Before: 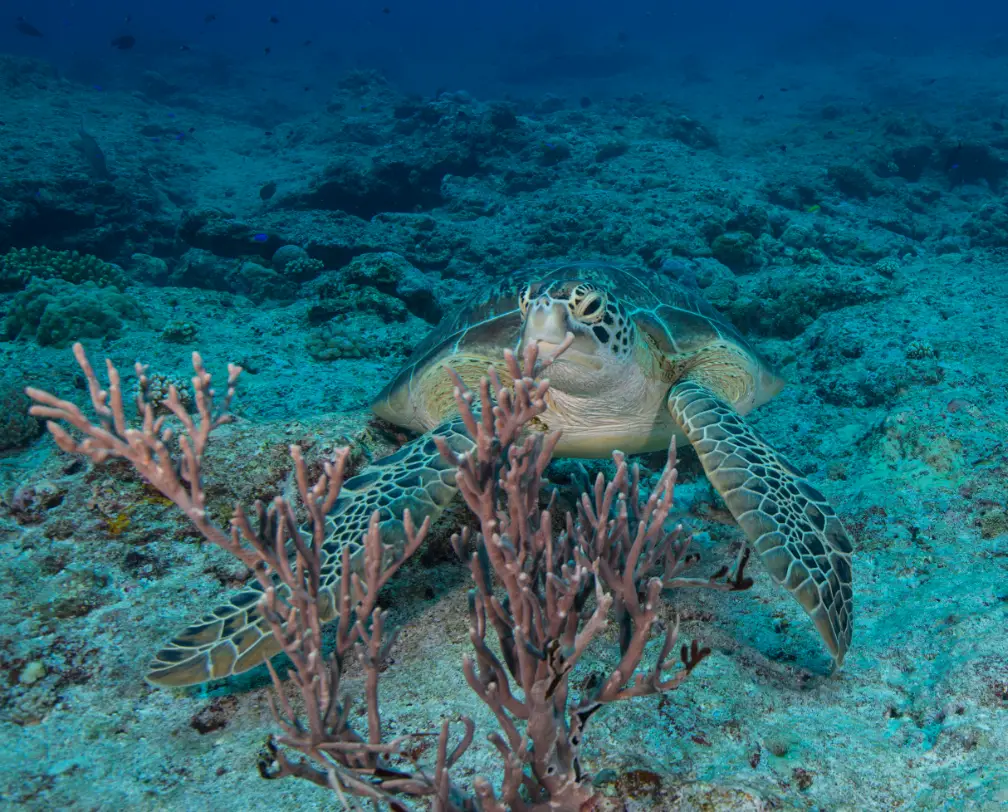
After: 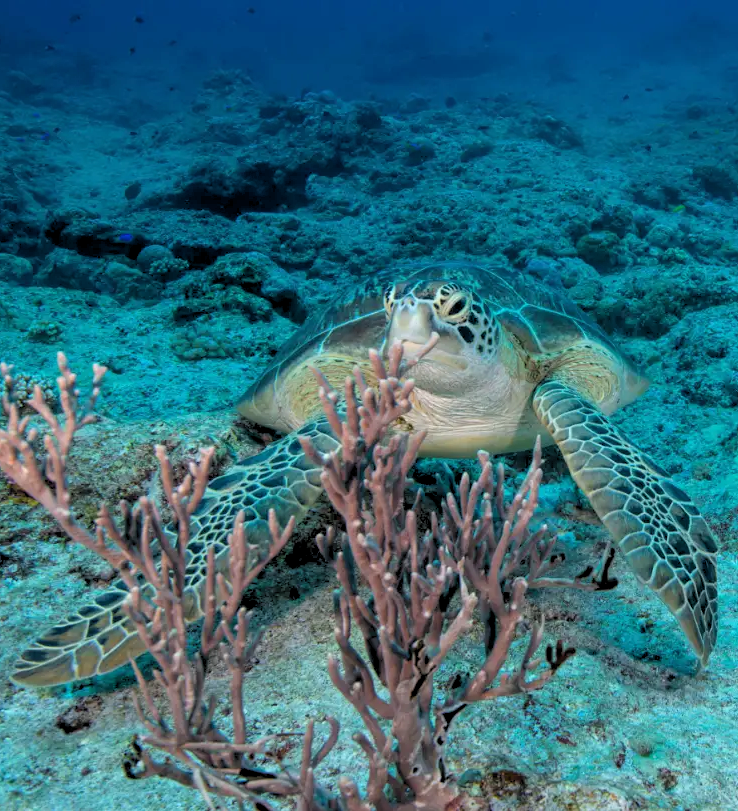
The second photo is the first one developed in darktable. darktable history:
exposure: black level correction 0, exposure 0.2 EV, compensate exposure bias true, compensate highlight preservation false
crop: left 13.443%, right 13.31%
rgb levels: levels [[0.013, 0.434, 0.89], [0, 0.5, 1], [0, 0.5, 1]]
